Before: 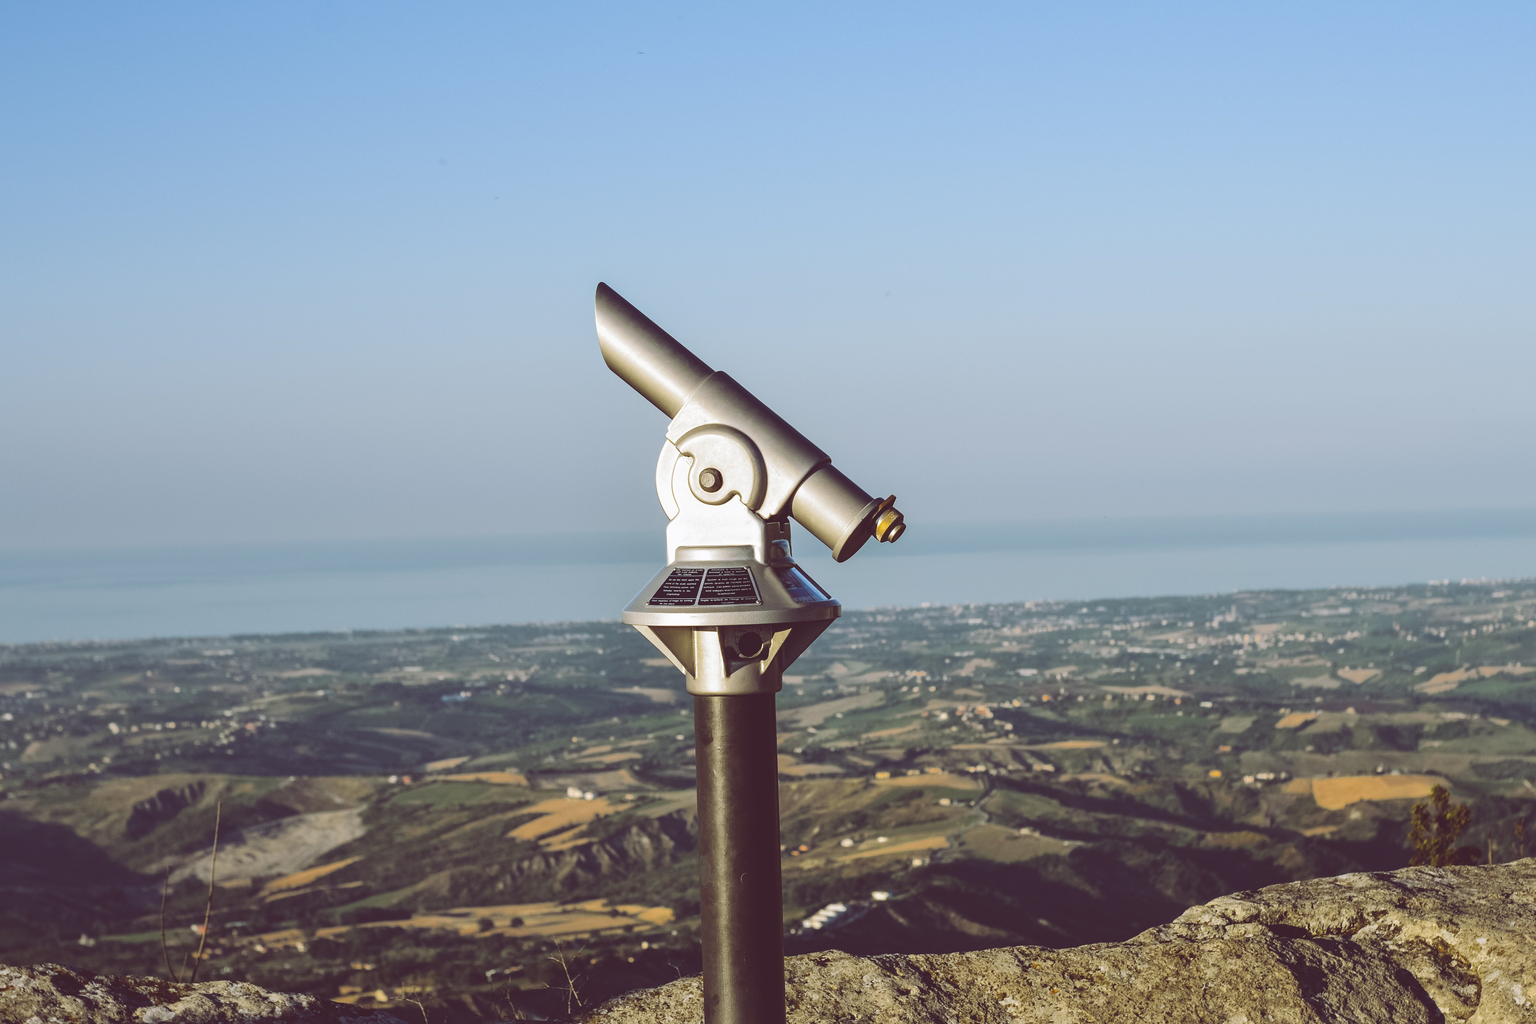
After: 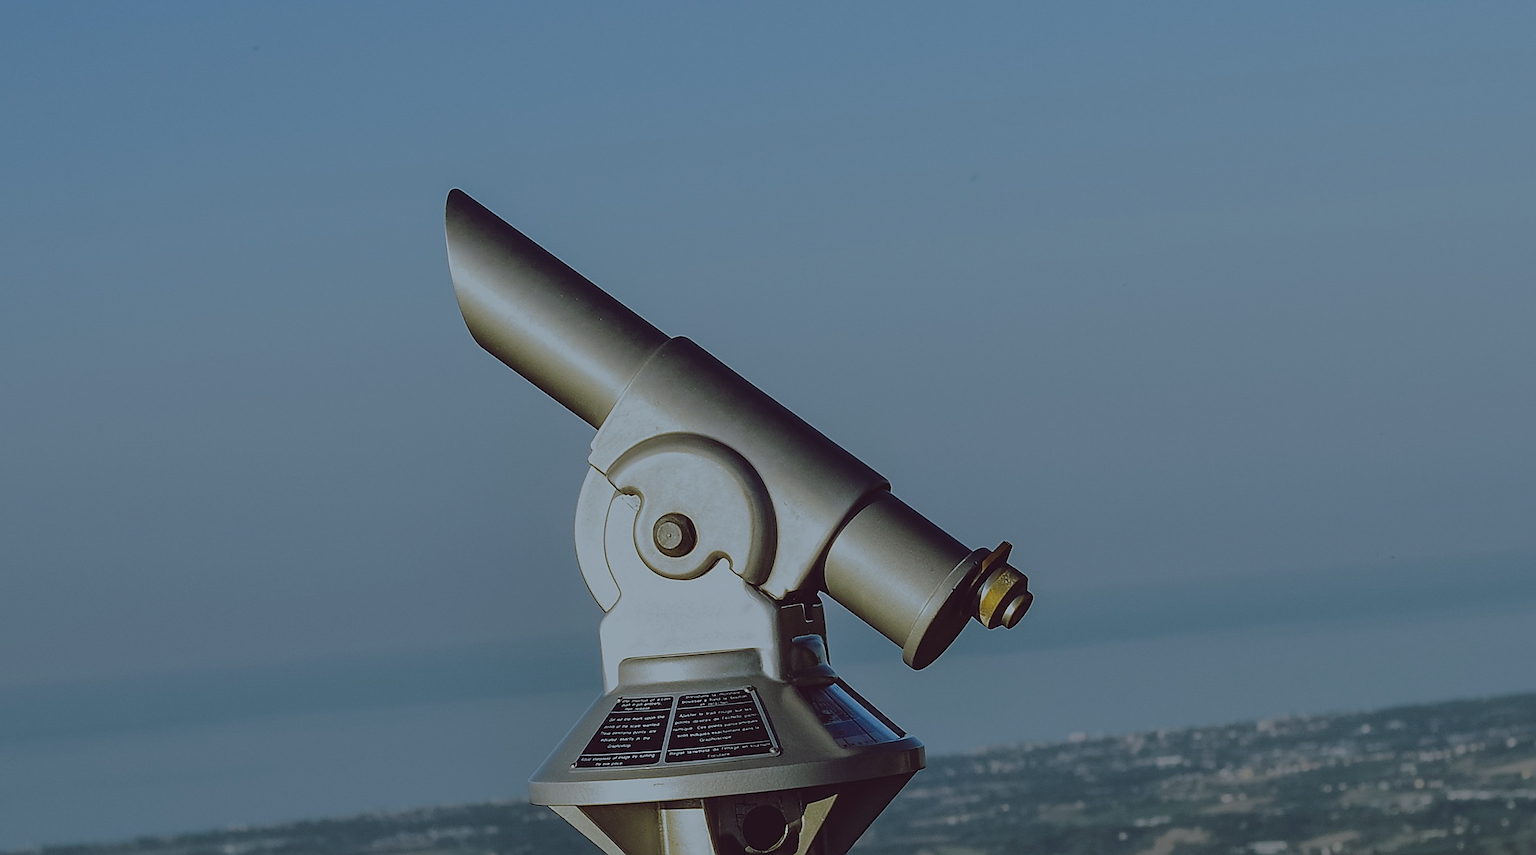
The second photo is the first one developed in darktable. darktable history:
crop: left 20.932%, top 15.471%, right 21.848%, bottom 34.081%
shadows and highlights: shadows 25, highlights -25
exposure: exposure -1.468 EV, compensate highlight preservation false
color calibration: illuminant Planckian (black body), x 0.368, y 0.361, temperature 4275.92 K
sharpen: radius 1.4, amount 1.25, threshold 0.7
rotate and perspective: rotation -3.52°, crop left 0.036, crop right 0.964, crop top 0.081, crop bottom 0.919
